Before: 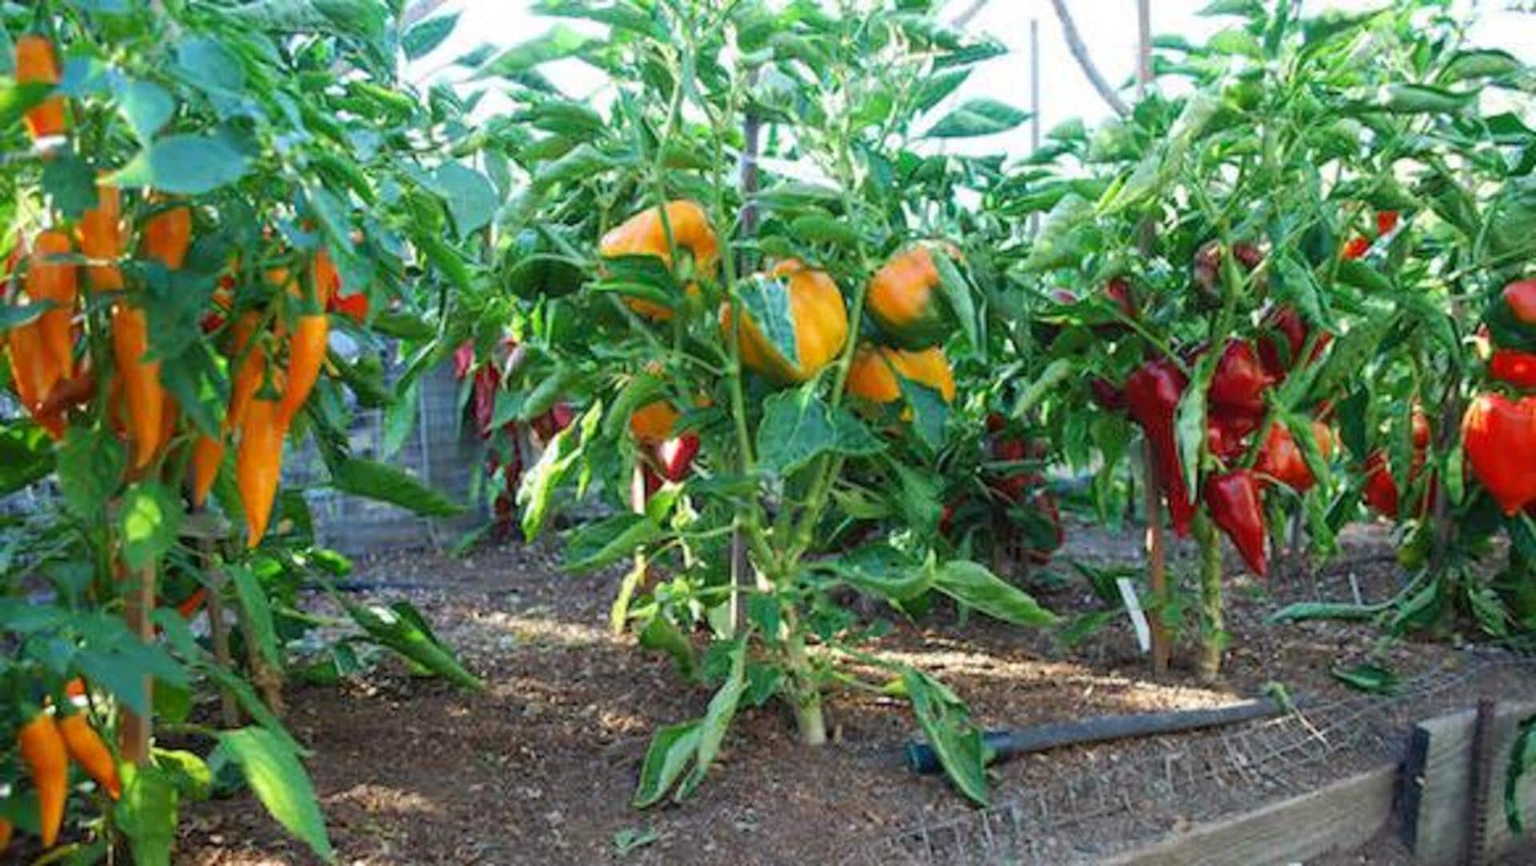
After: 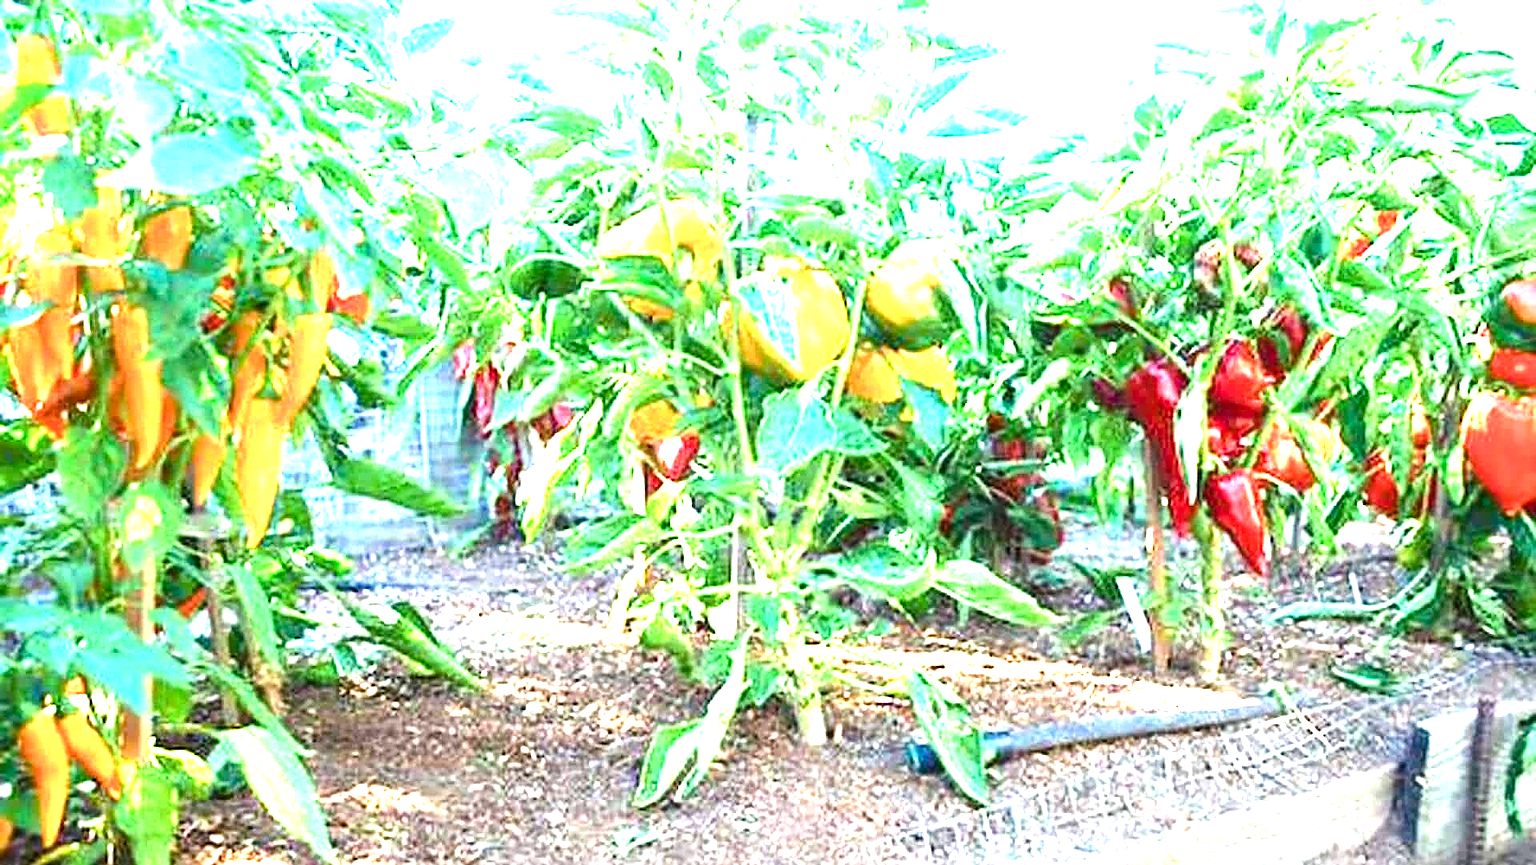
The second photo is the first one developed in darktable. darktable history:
exposure: black level correction 0, exposure 2.327 EV, compensate exposure bias true, compensate highlight preservation false
color balance rgb: shadows lift › luminance -20%, power › hue 72.24°, highlights gain › luminance 15%, global offset › hue 171.6°, perceptual saturation grading › highlights -15%, perceptual saturation grading › shadows 25%, global vibrance 30%, contrast 10%
sharpen: on, module defaults
